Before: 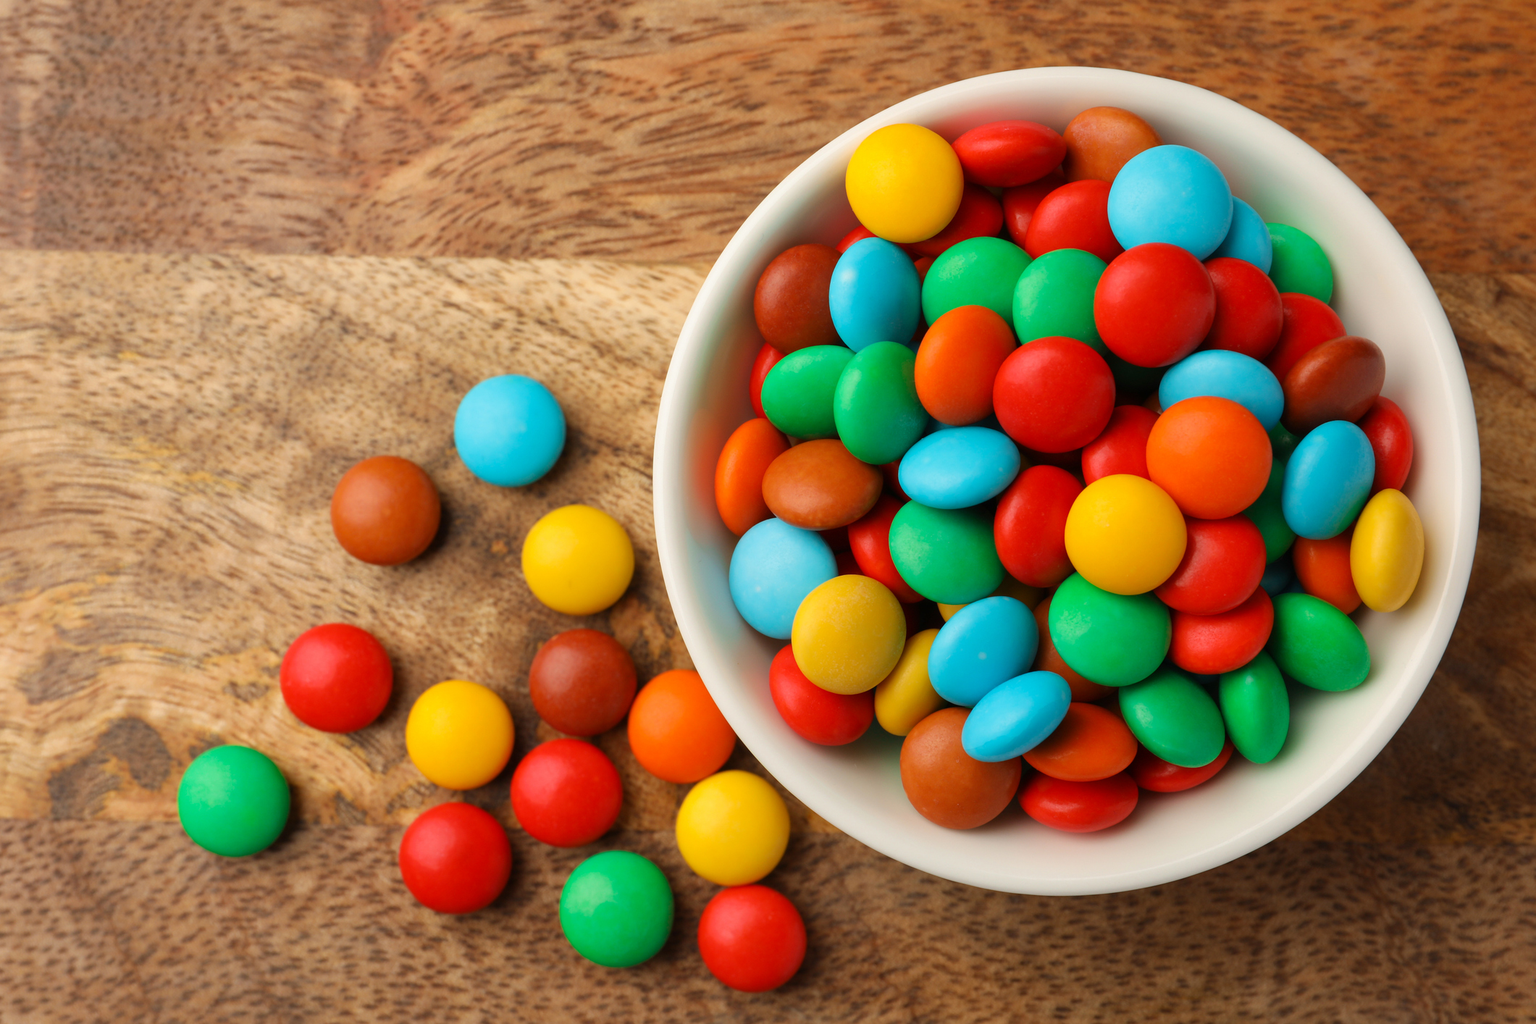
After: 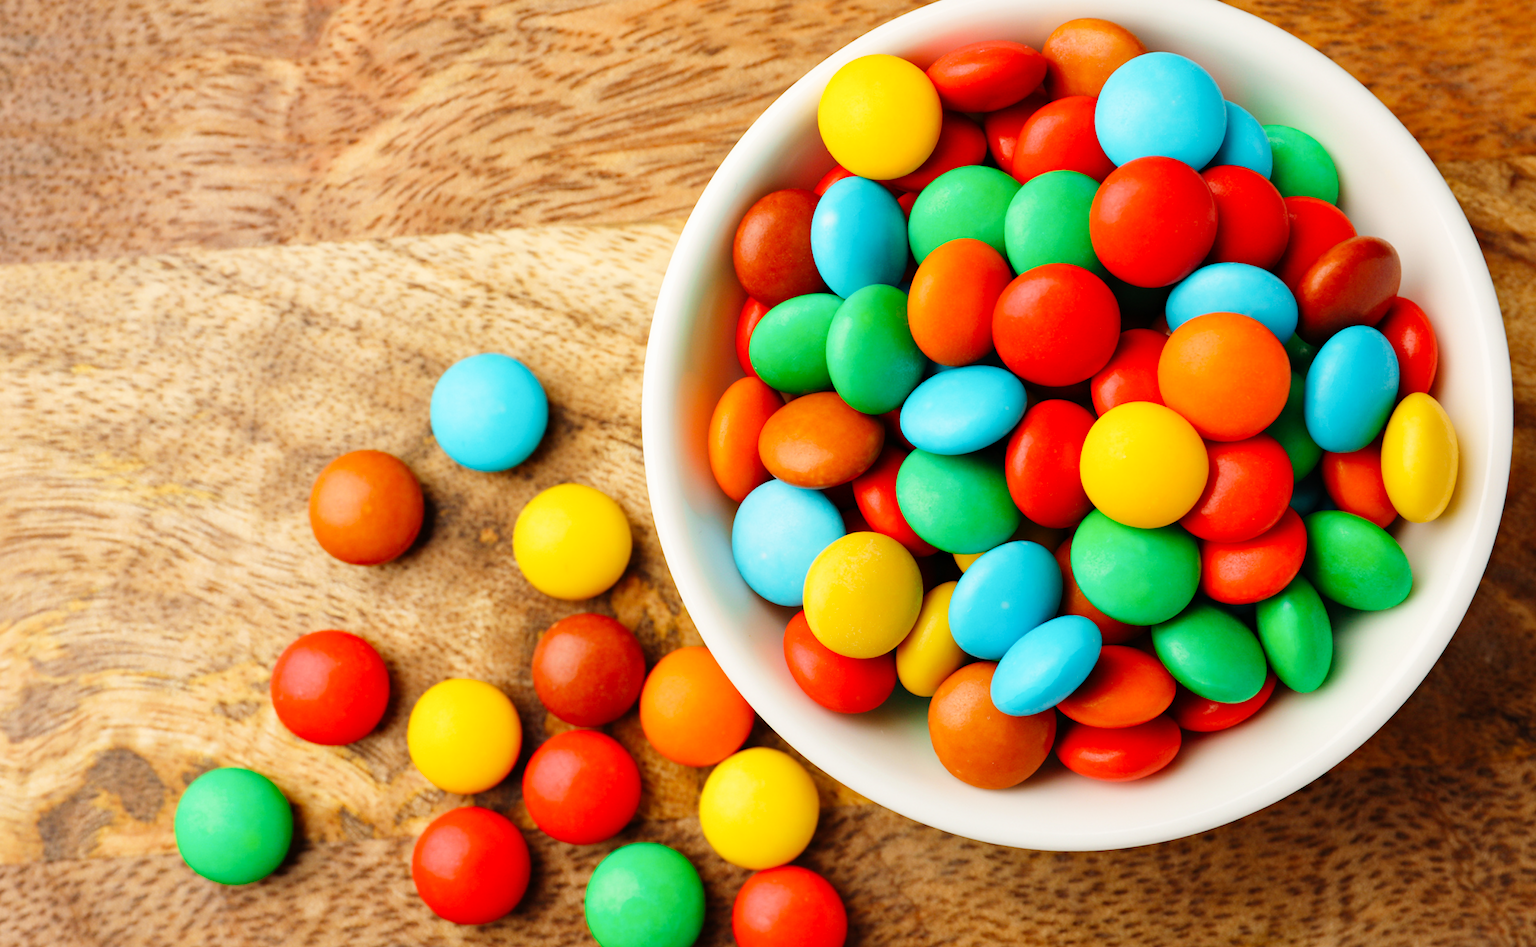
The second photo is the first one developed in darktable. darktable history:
rotate and perspective: rotation -5°, crop left 0.05, crop right 0.952, crop top 0.11, crop bottom 0.89
haze removal: compatibility mode true, adaptive false
base curve: curves: ch0 [(0, 0) (0.008, 0.007) (0.022, 0.029) (0.048, 0.089) (0.092, 0.197) (0.191, 0.399) (0.275, 0.534) (0.357, 0.65) (0.477, 0.78) (0.542, 0.833) (0.799, 0.973) (1, 1)], preserve colors none
exposure: exposure -0.177 EV, compensate highlight preservation false
